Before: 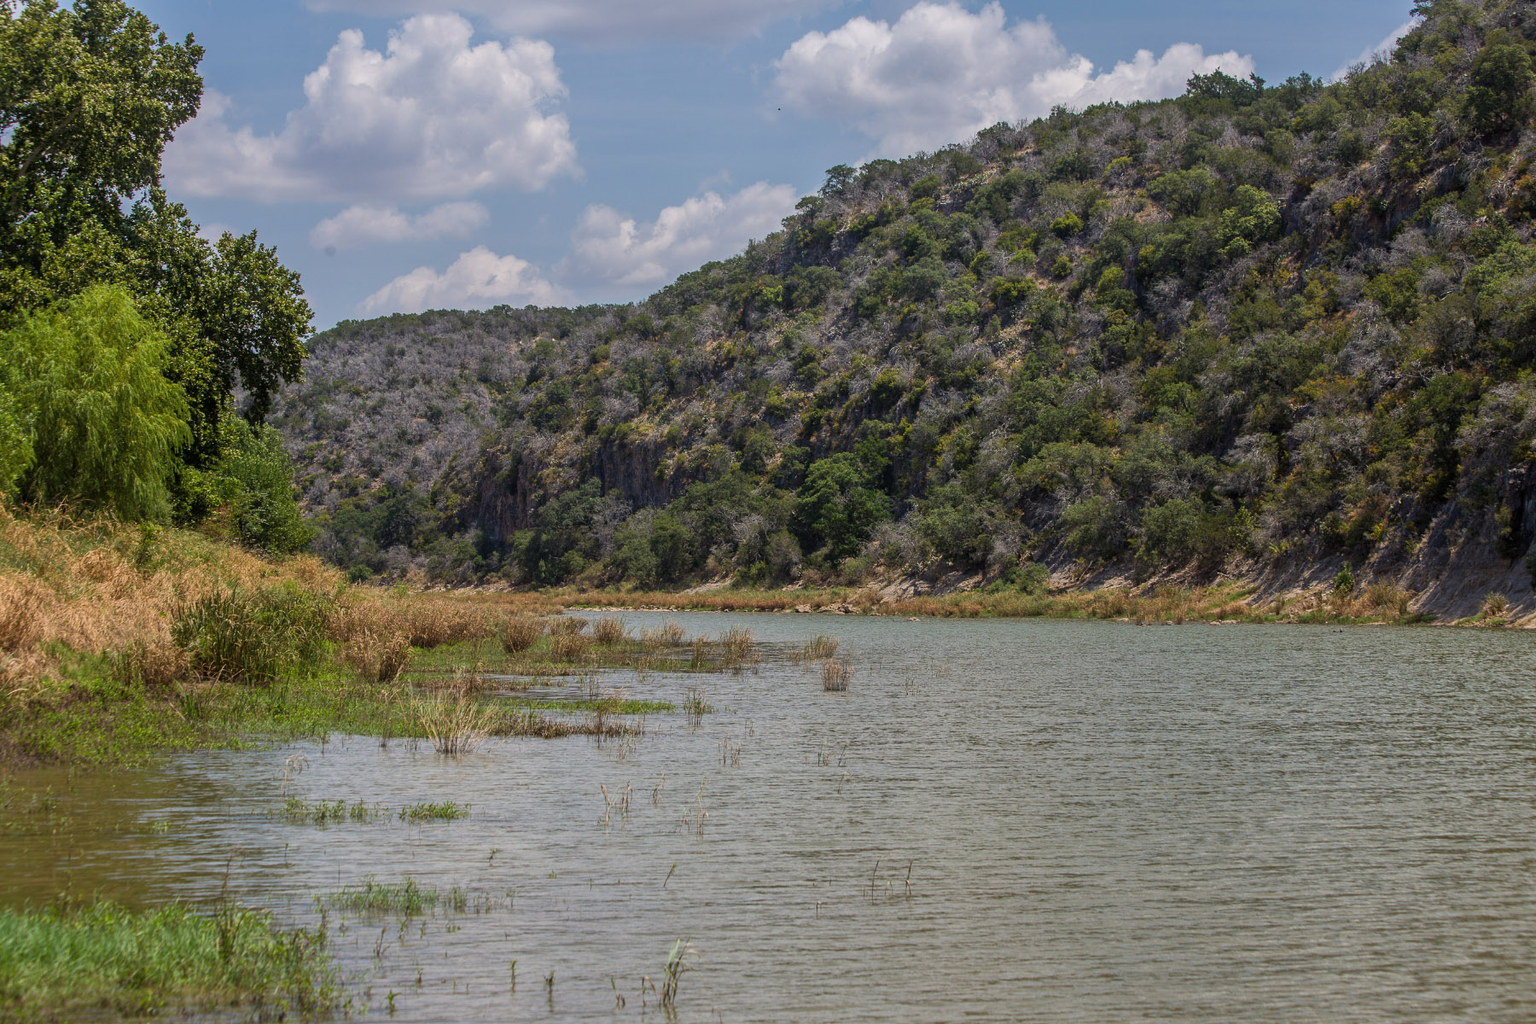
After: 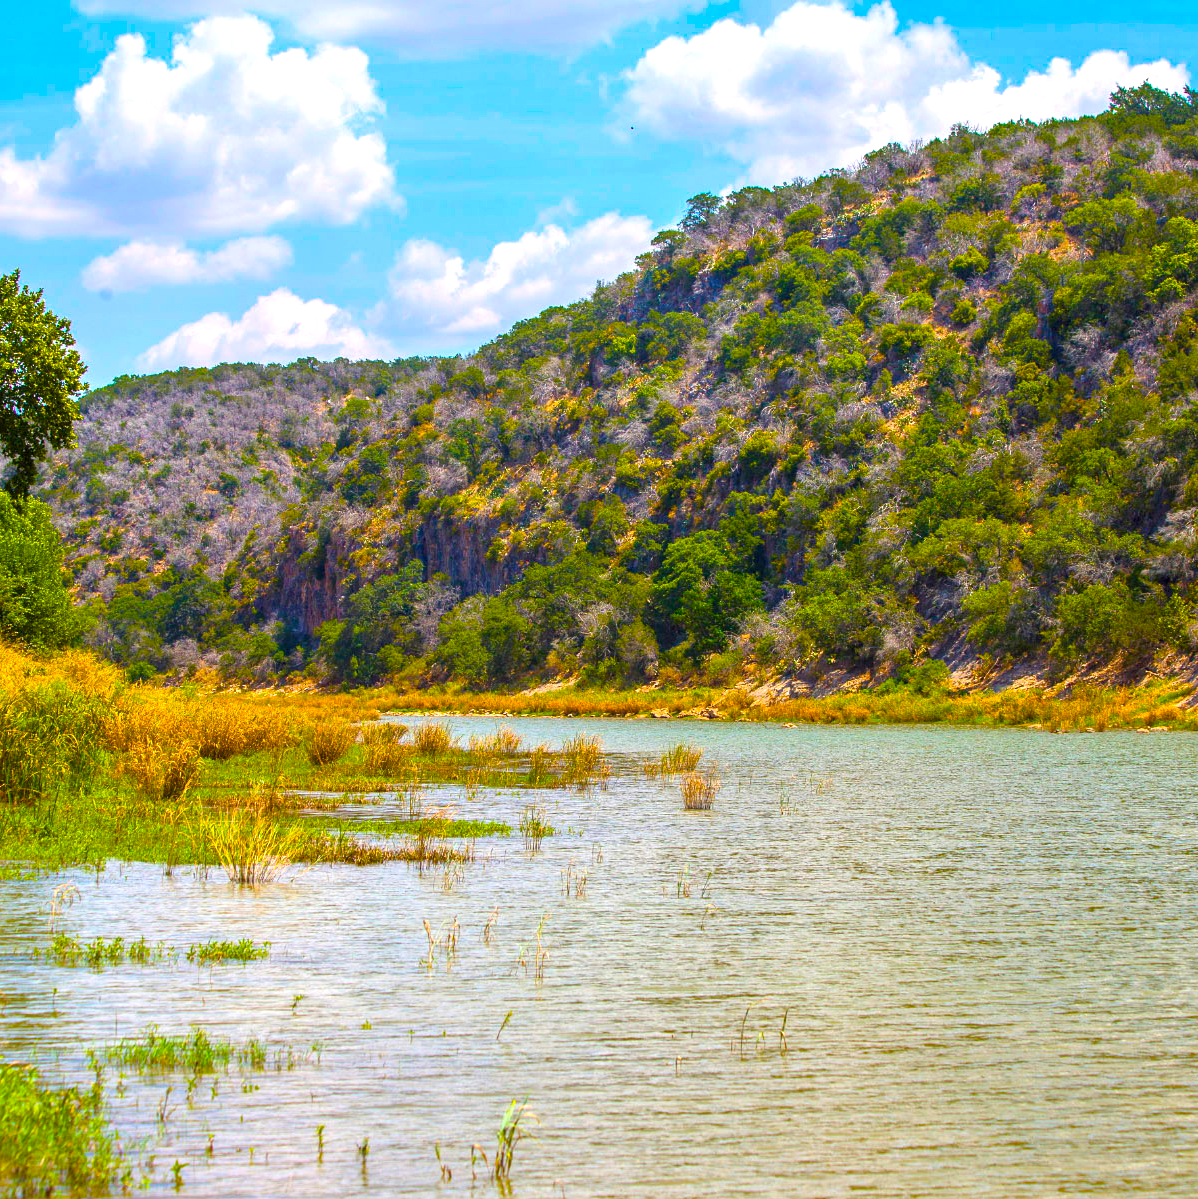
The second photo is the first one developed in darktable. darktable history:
crop and rotate: left 15.623%, right 17.795%
color balance rgb: linear chroma grading › shadows 17.274%, linear chroma grading › highlights 60.726%, linear chroma grading › global chroma 49.625%, perceptual saturation grading › global saturation 39.787%, perceptual saturation grading › highlights -24.99%, perceptual saturation grading › mid-tones 34.476%, perceptual saturation grading › shadows 35.161%
exposure: black level correction 0, exposure 1.104 EV, compensate highlight preservation false
